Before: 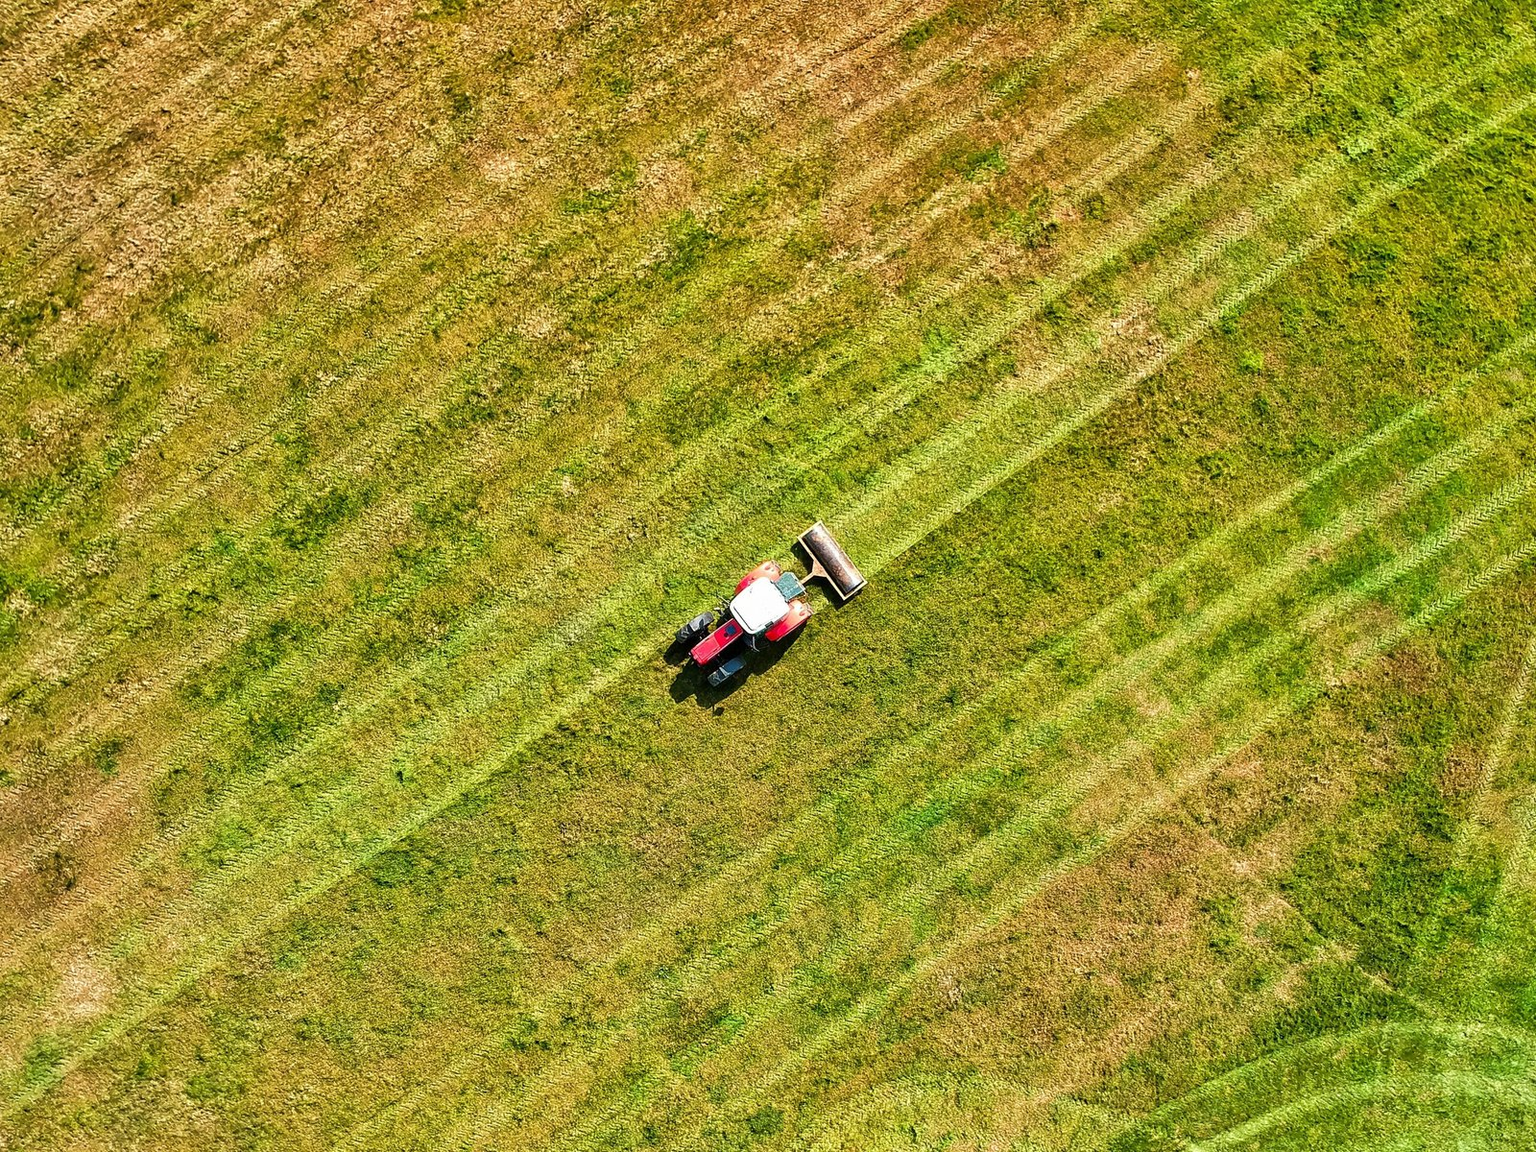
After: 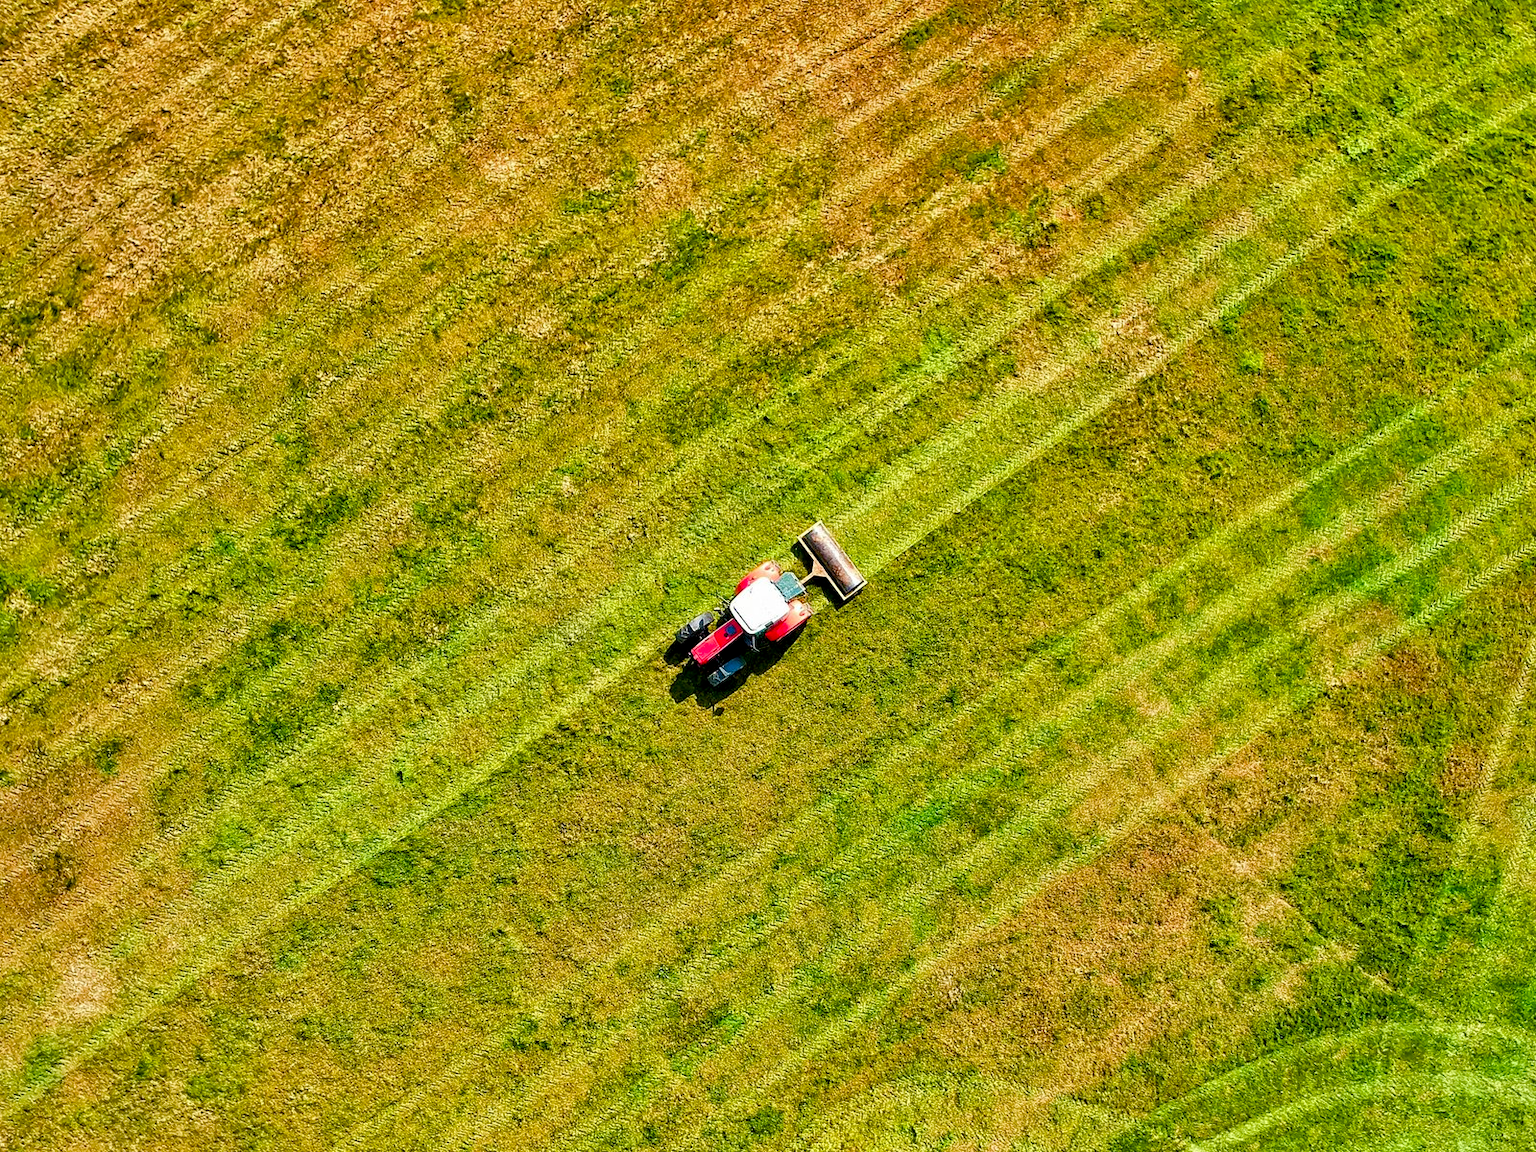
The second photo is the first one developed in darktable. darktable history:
color balance rgb: shadows lift › chroma 1.882%, shadows lift › hue 265.42°, global offset › luminance -0.506%, perceptual saturation grading › global saturation 20%, perceptual saturation grading › highlights -25.034%, perceptual saturation grading › shadows 26.162%, perceptual brilliance grading › mid-tones 10.256%, perceptual brilliance grading › shadows 14.876%, global vibrance 23.925%
shadows and highlights: low approximation 0.01, soften with gaussian
